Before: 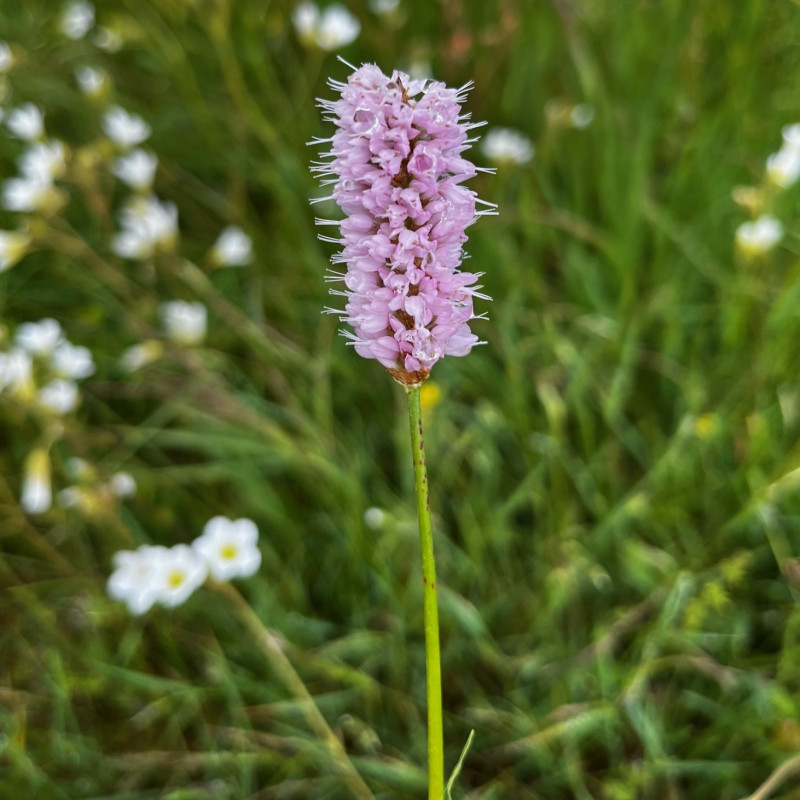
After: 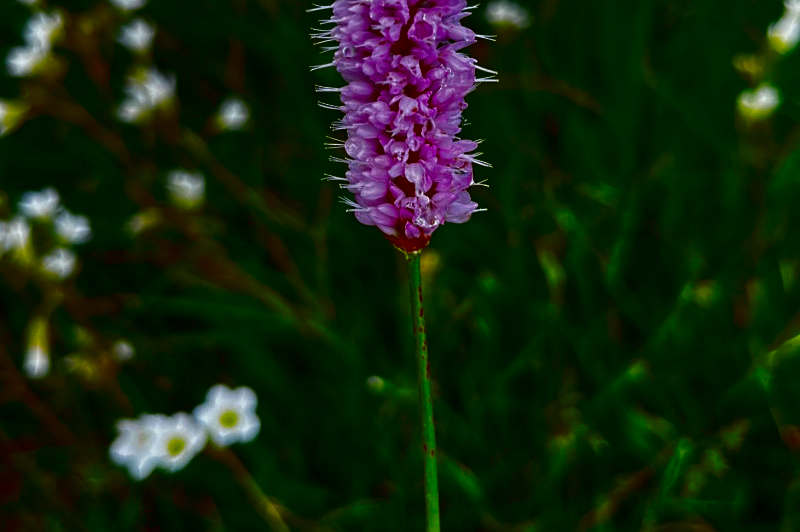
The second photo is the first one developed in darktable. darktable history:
crop: top 16.709%, bottom 16.709%
sharpen: amount 0.209
contrast brightness saturation: brightness -0.998, saturation 0.983
